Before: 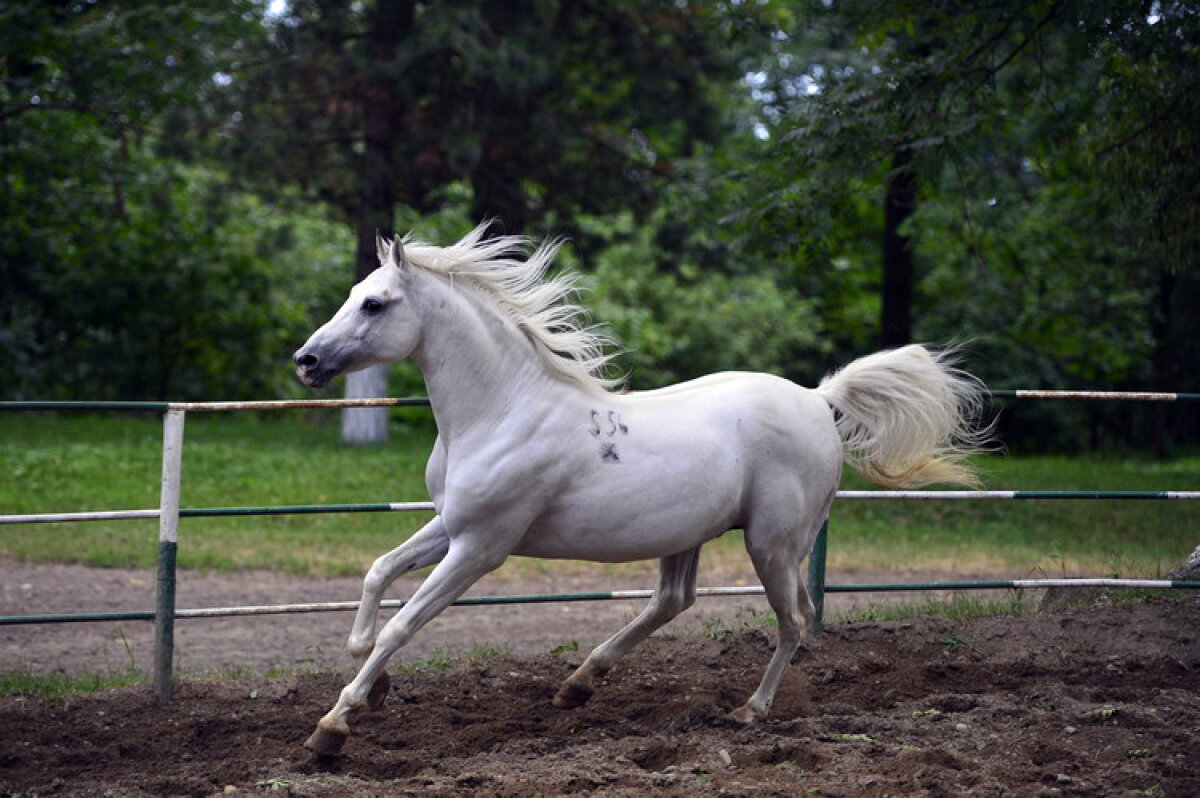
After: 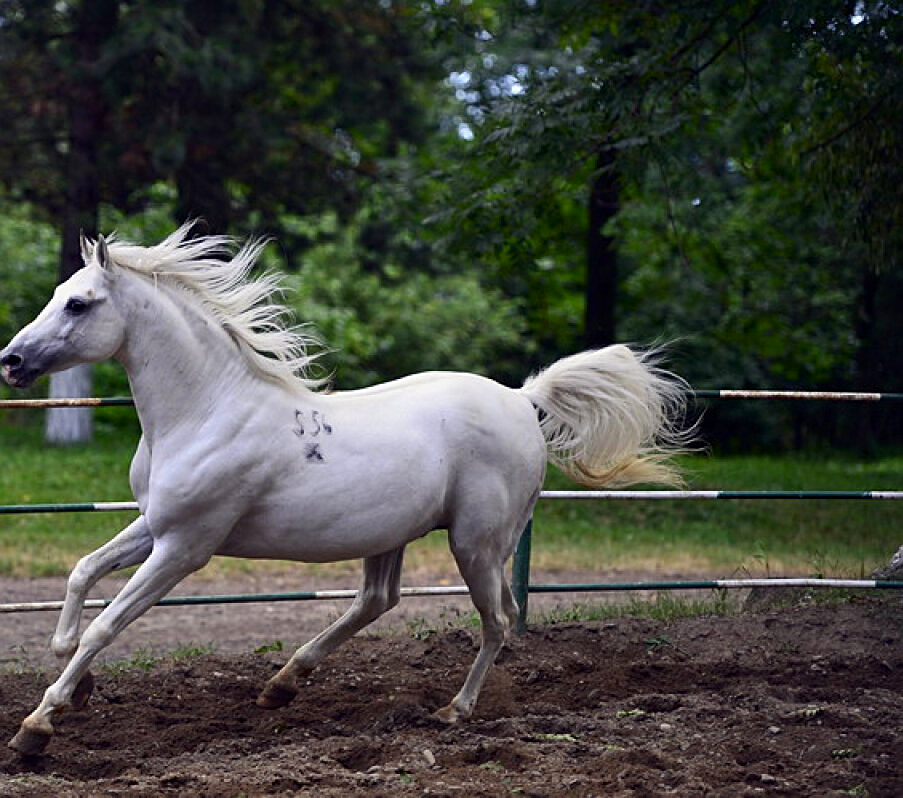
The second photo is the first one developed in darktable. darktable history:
crop and rotate: left 24.684%
contrast brightness saturation: contrast 0.145, brightness -0.009, saturation 0.103
tone equalizer: on, module defaults
sharpen: on, module defaults
shadows and highlights: shadows 24.84, white point adjustment -3.05, highlights -29.78
